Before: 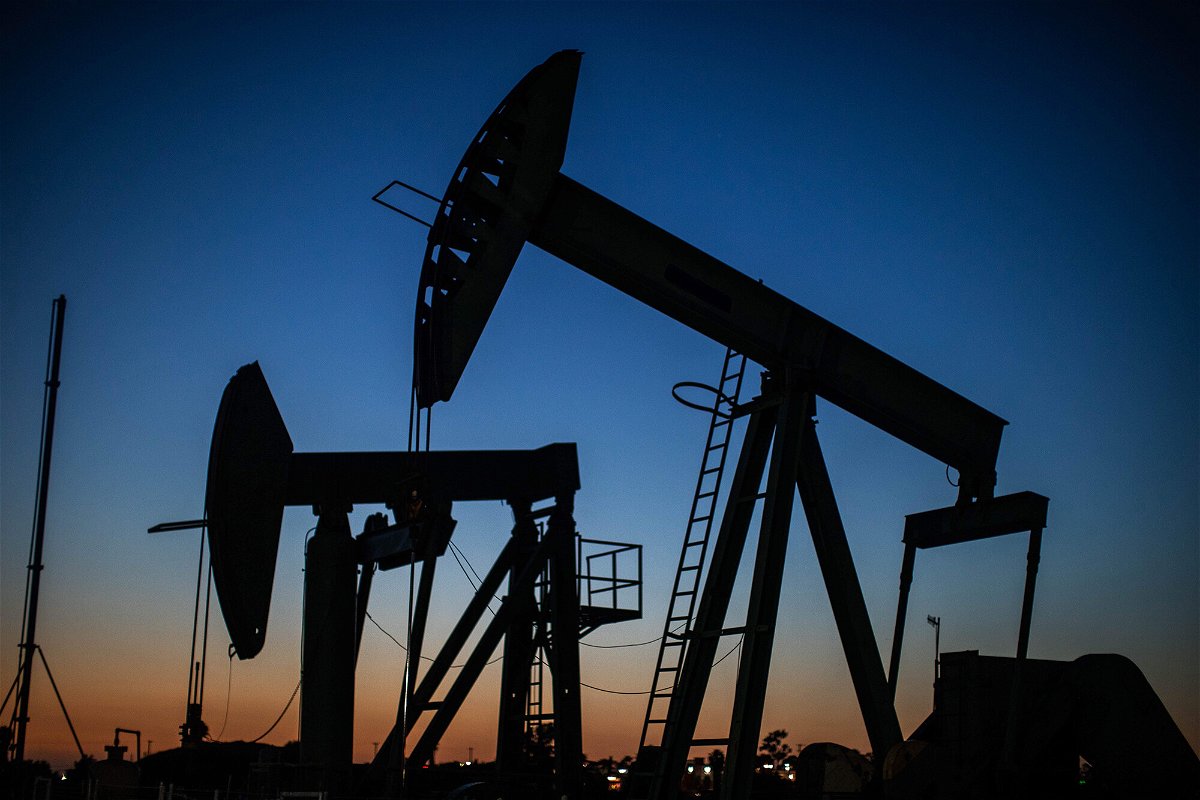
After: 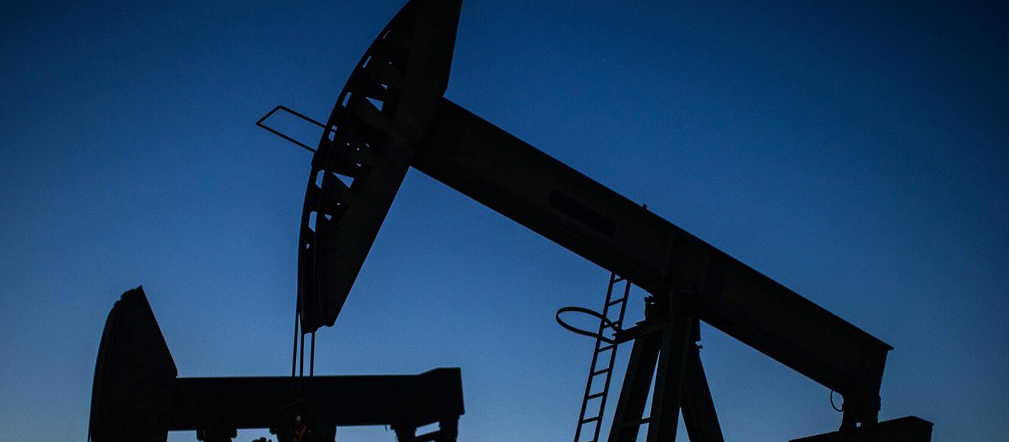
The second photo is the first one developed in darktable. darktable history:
crop and rotate: left 9.704%, top 9.475%, right 6.13%, bottom 35.173%
